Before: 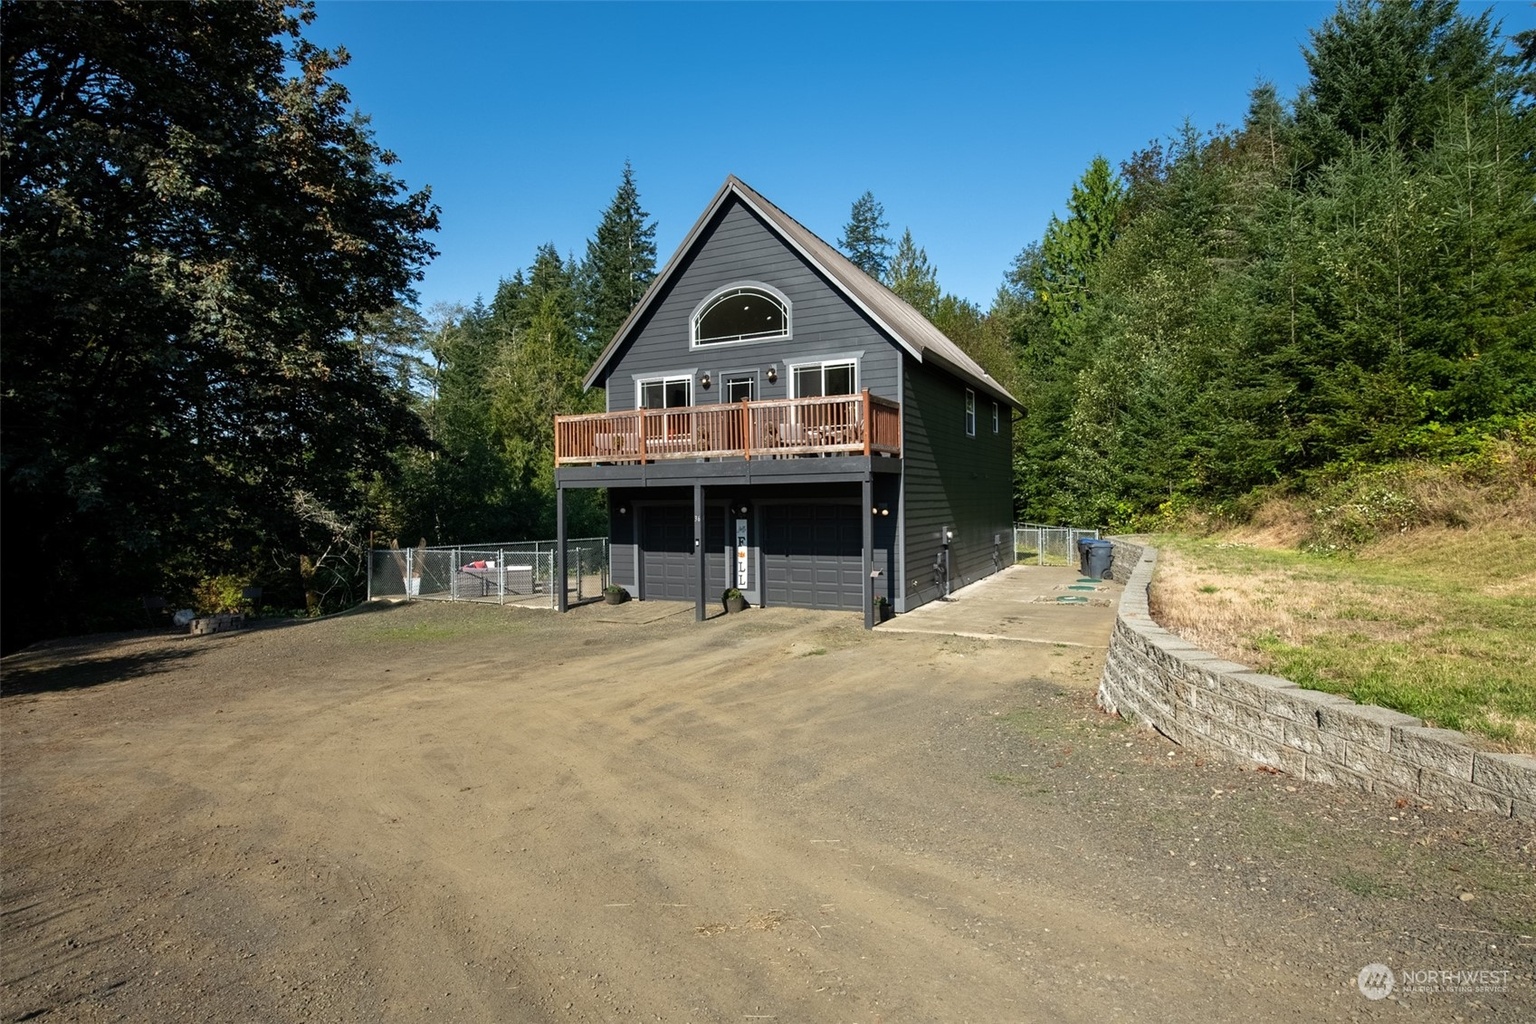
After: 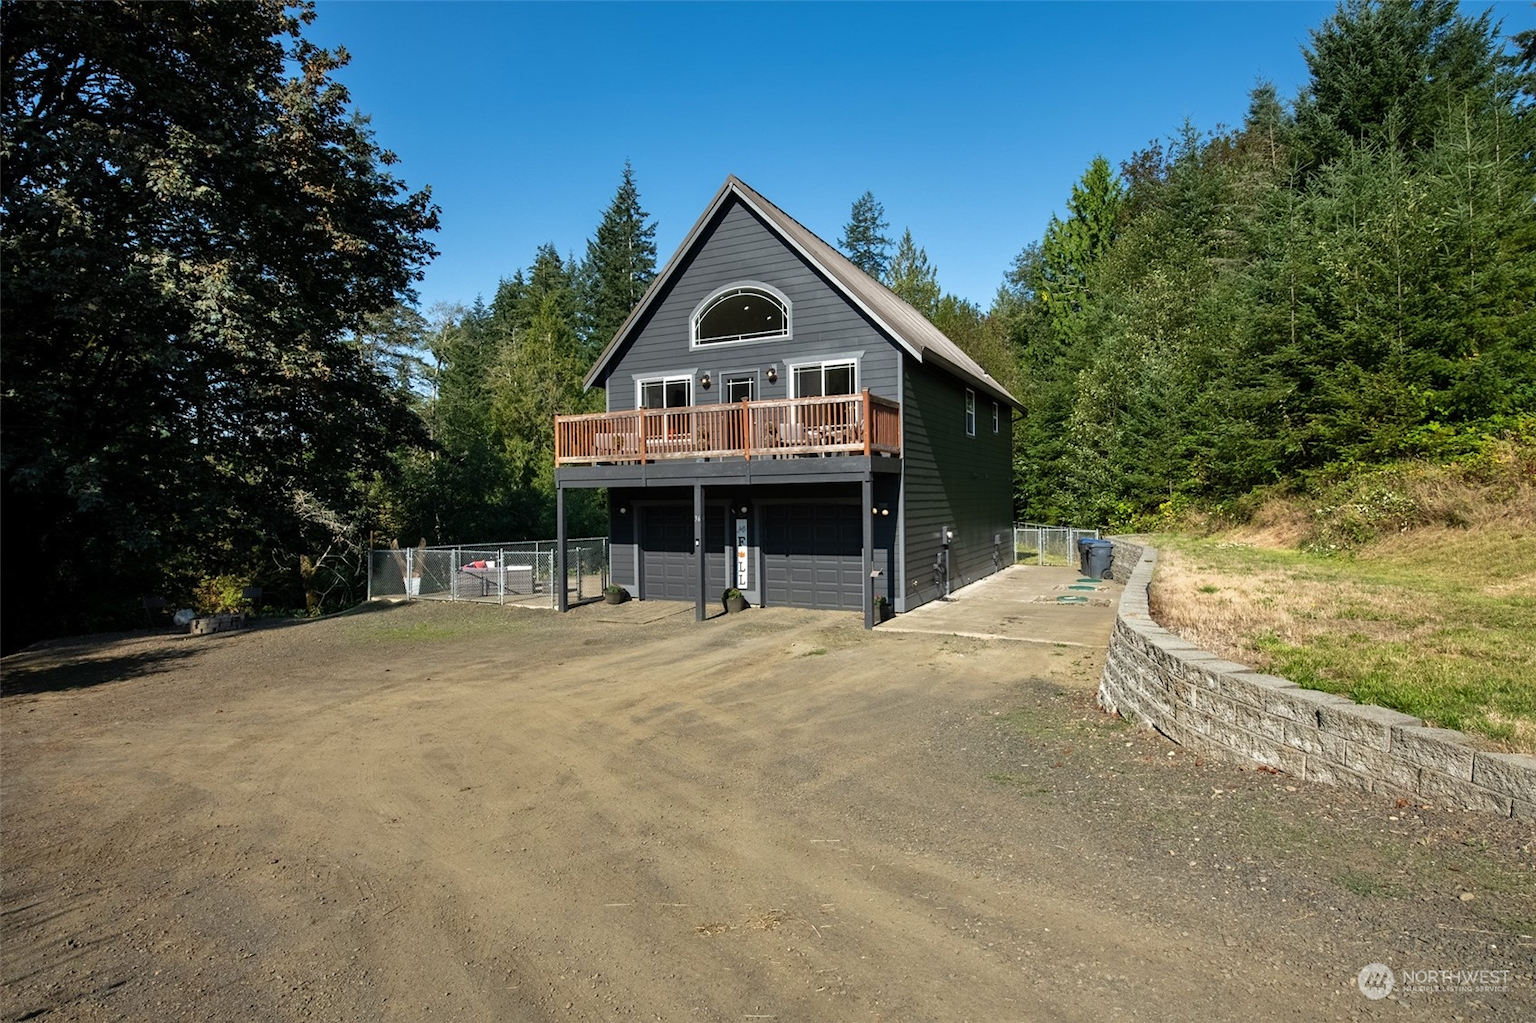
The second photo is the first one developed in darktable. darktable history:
shadows and highlights: shadows 30.68, highlights -63.07, soften with gaussian
